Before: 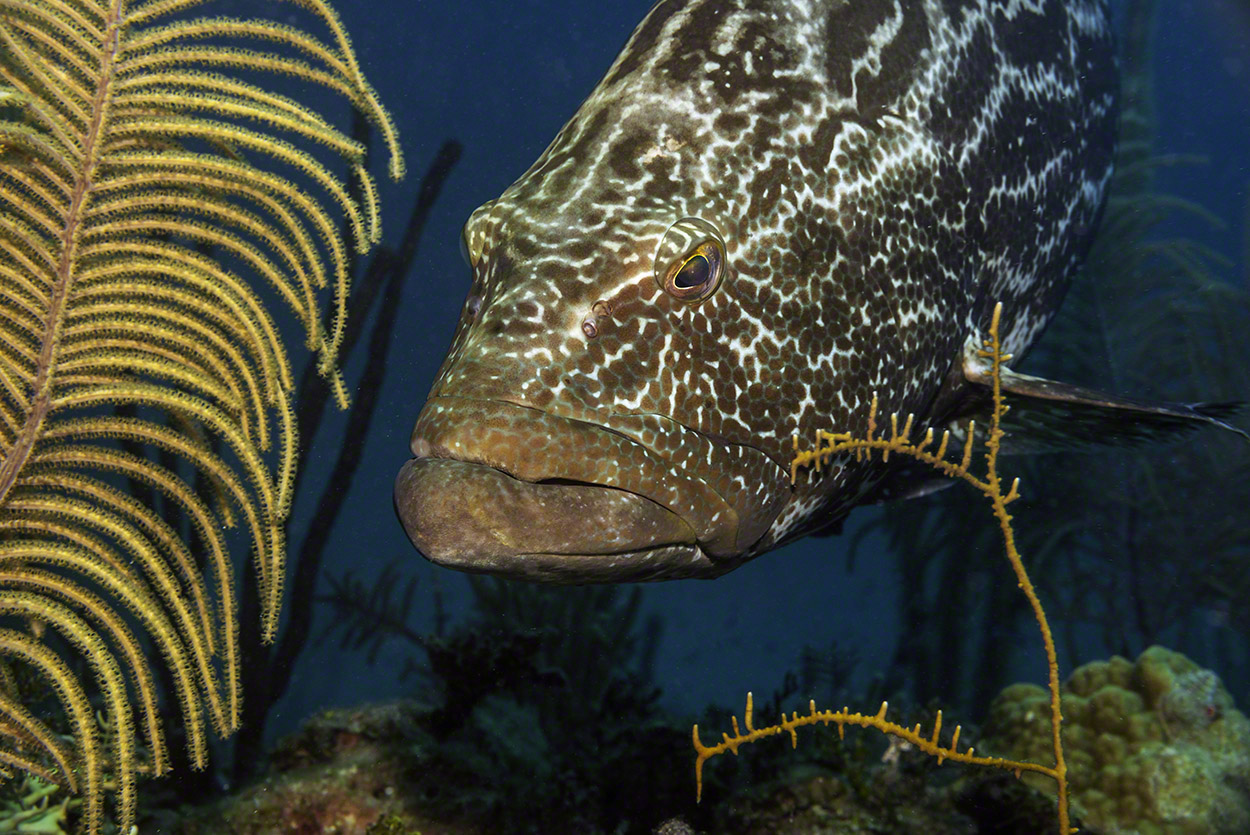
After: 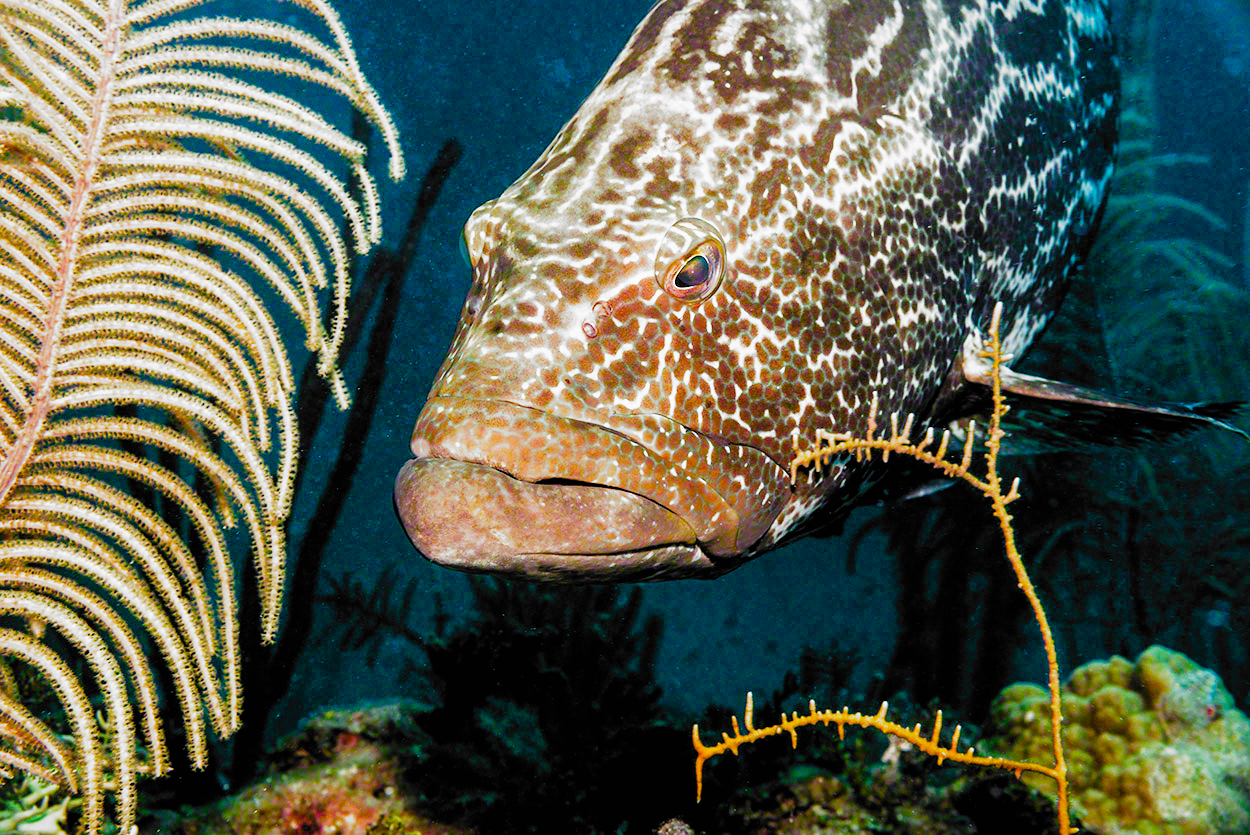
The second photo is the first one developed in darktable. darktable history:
filmic rgb: black relative exposure -5.08 EV, white relative exposure 3.98 EV, threshold 5.94 EV, hardness 2.88, contrast 1.298, highlights saturation mix -29.86%, preserve chrominance no, color science v3 (2019), use custom middle-gray values true, enable highlight reconstruction true
exposure: black level correction 0, exposure 1.001 EV, compensate highlight preservation false
